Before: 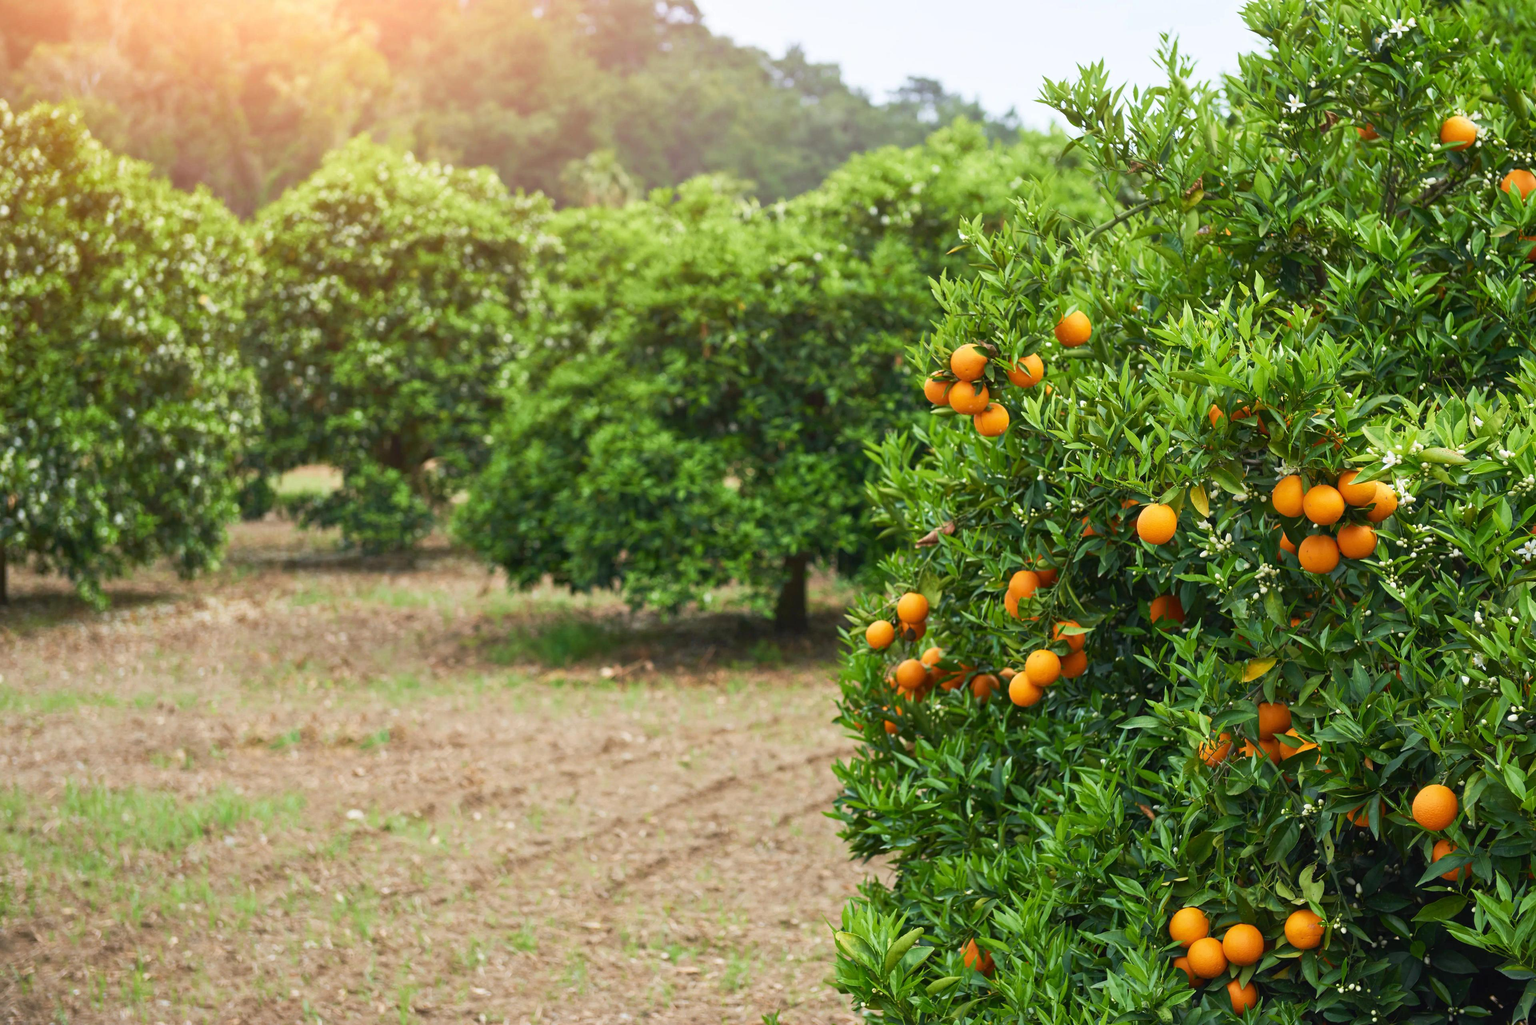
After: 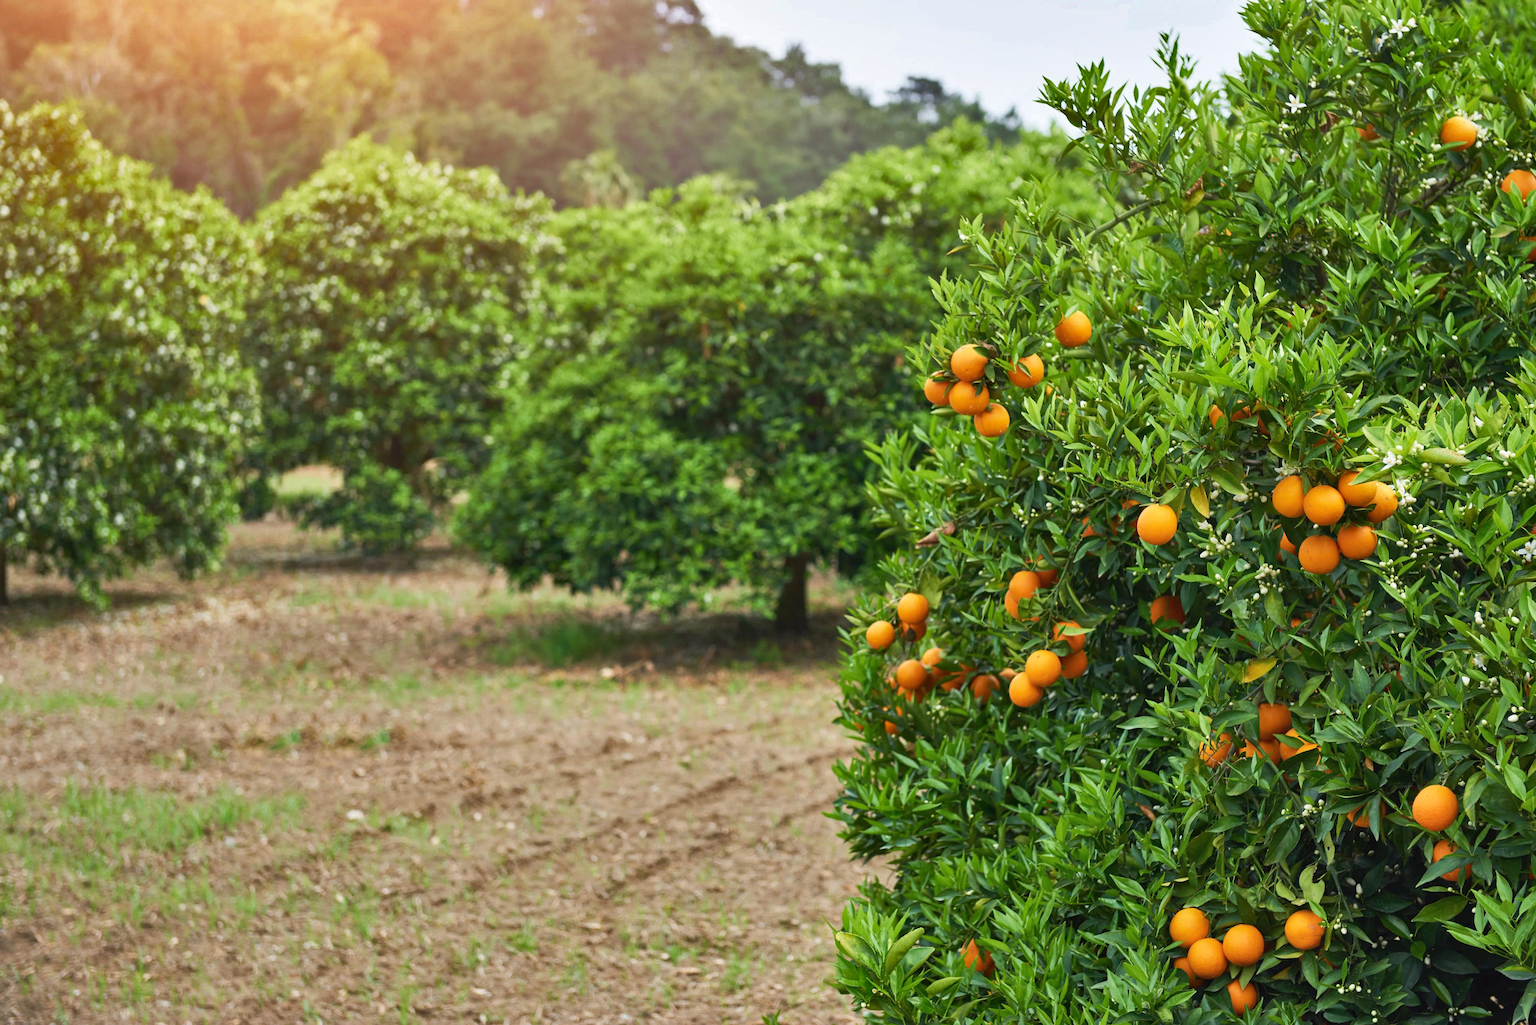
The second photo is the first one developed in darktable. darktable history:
shadows and highlights: radius 119.27, shadows 42.61, highlights -61.69, soften with gaussian
